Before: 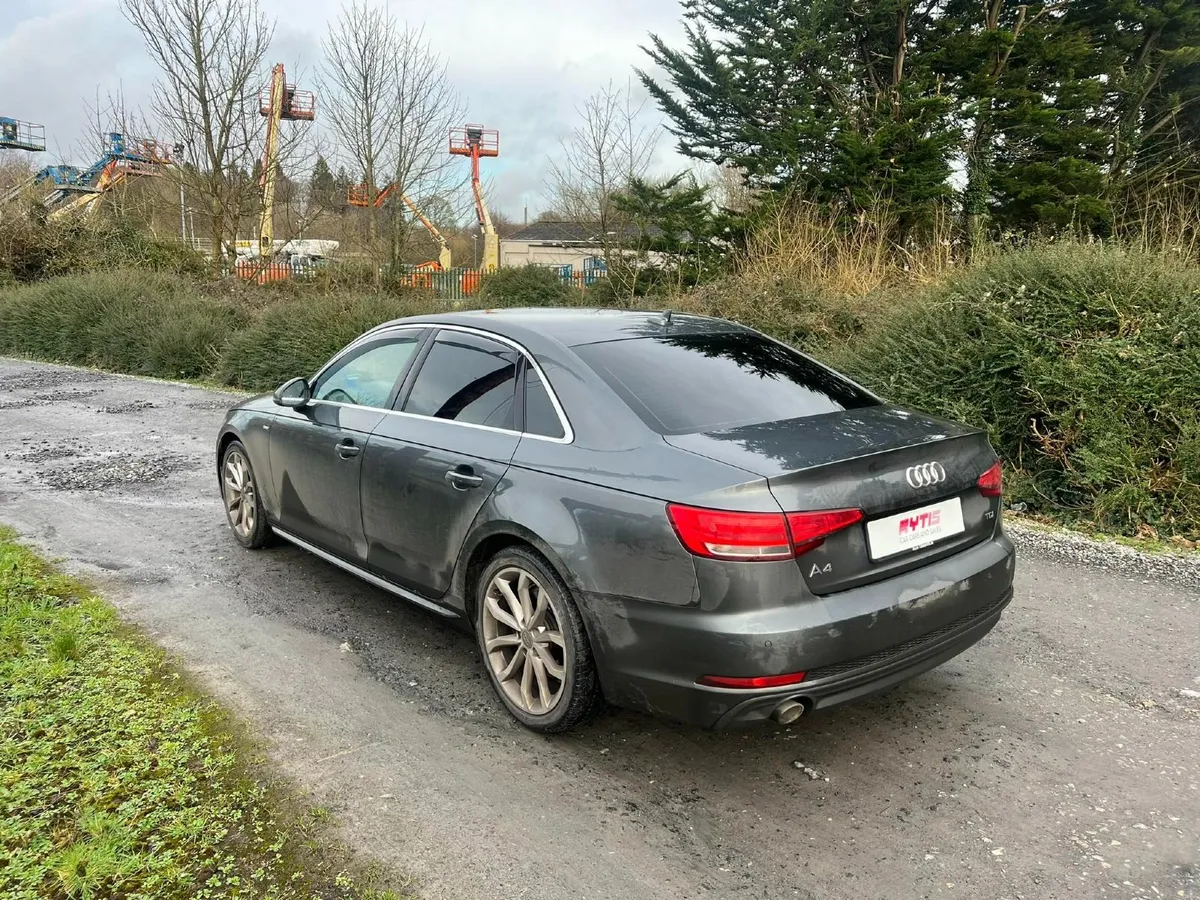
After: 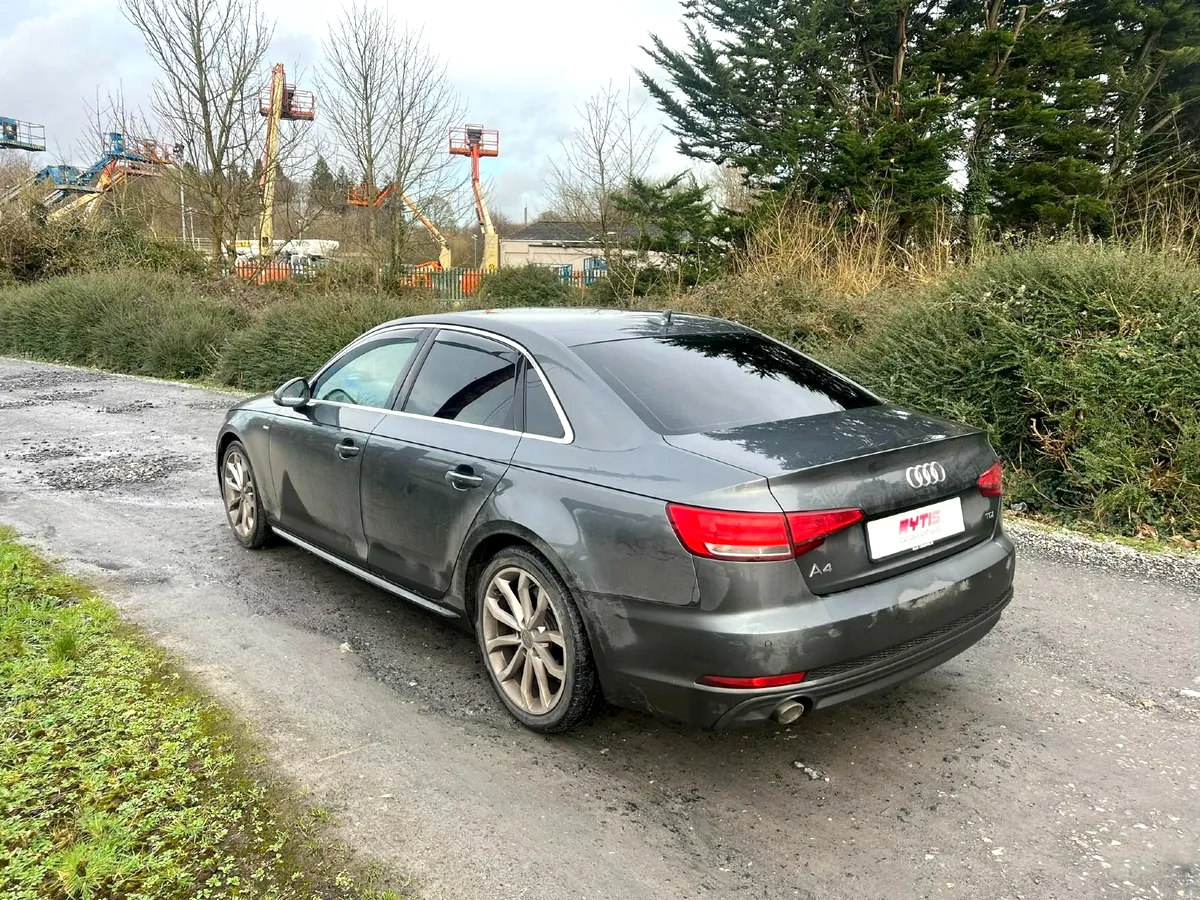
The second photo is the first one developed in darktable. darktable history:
exposure: black level correction 0.001, exposure 0.296 EV, compensate highlight preservation false
